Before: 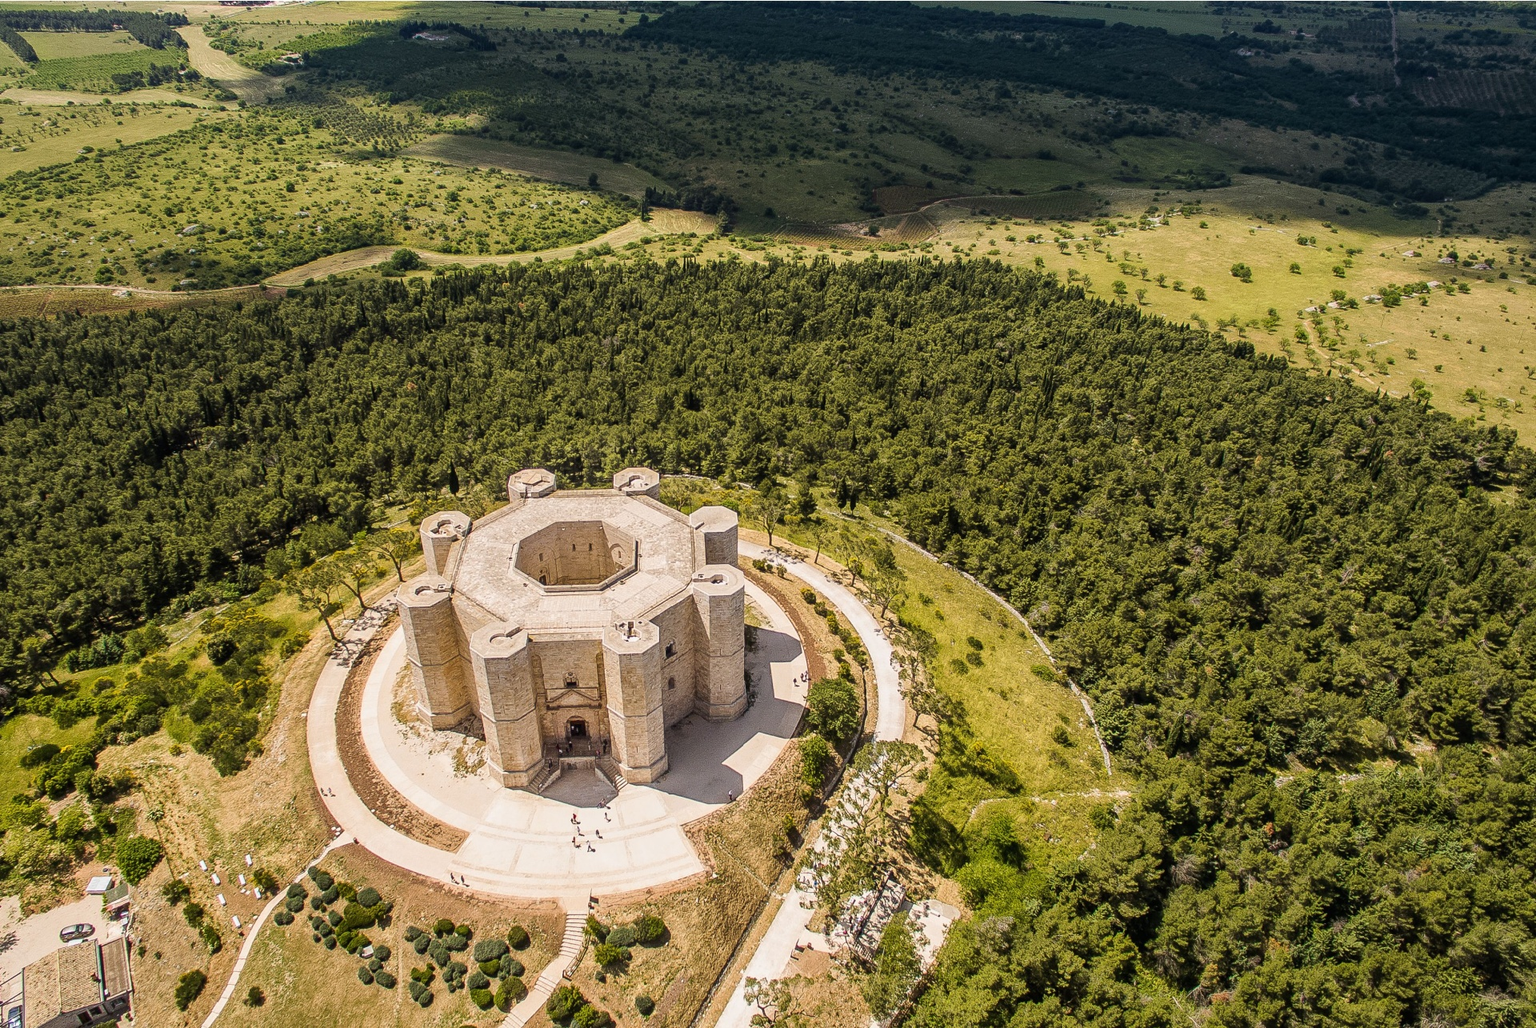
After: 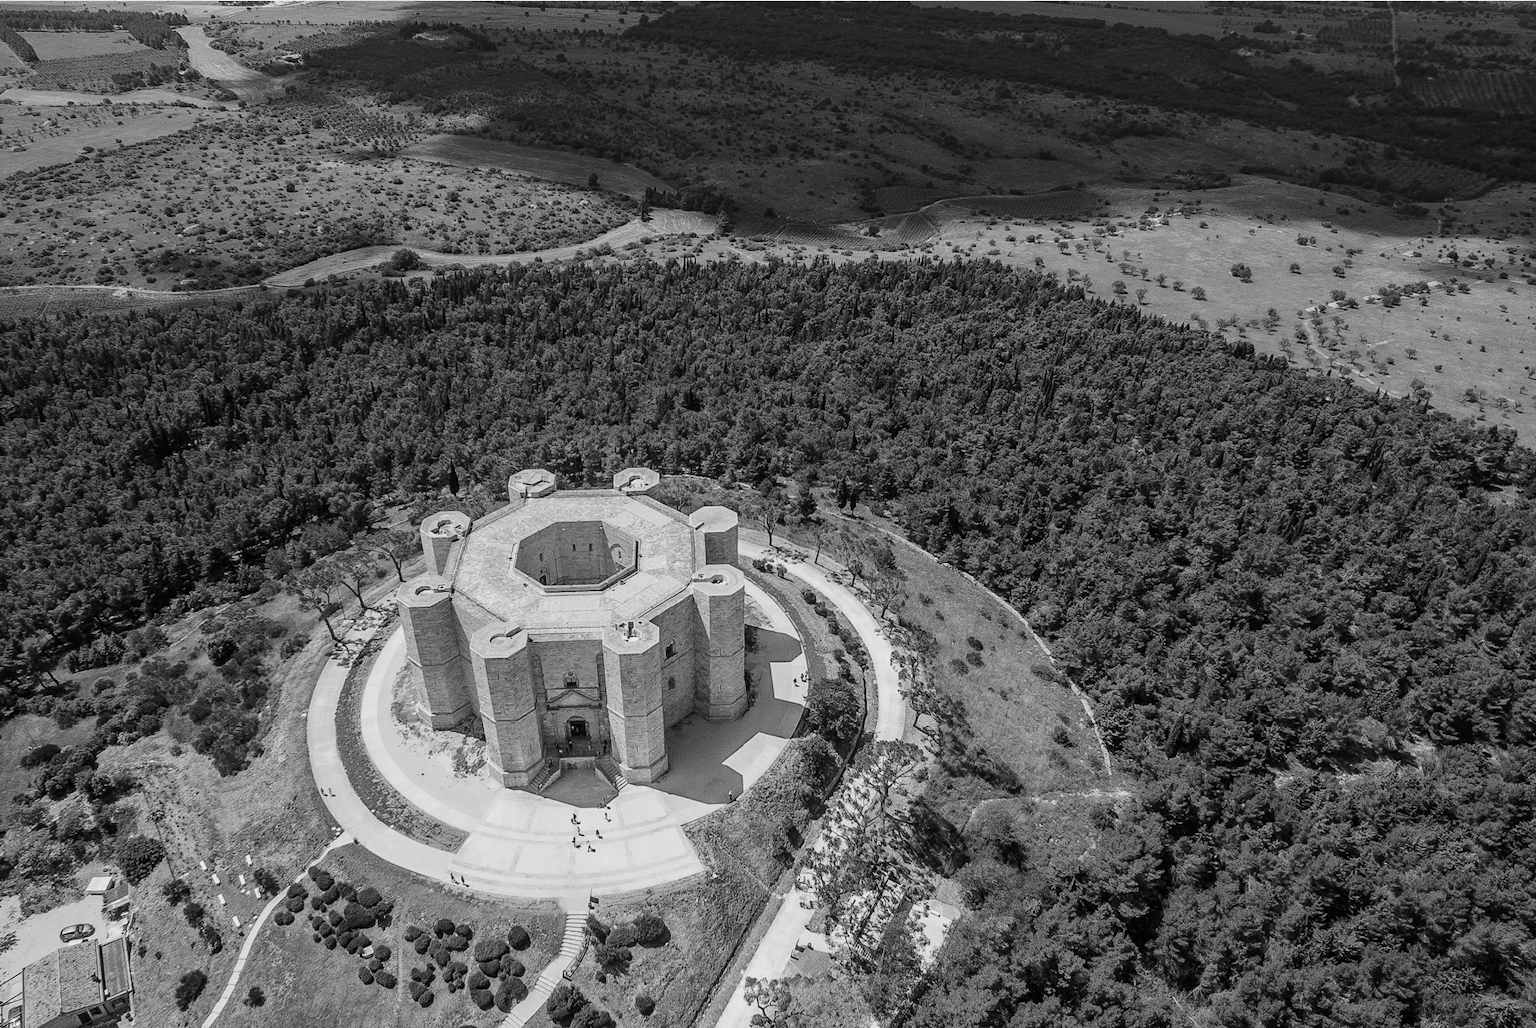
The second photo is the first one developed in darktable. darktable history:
color calibration: output gray [0.246, 0.254, 0.501, 0], illuminant same as pipeline (D50), adaptation XYZ, x 0.345, y 0.357, temperature 5019.71 K
